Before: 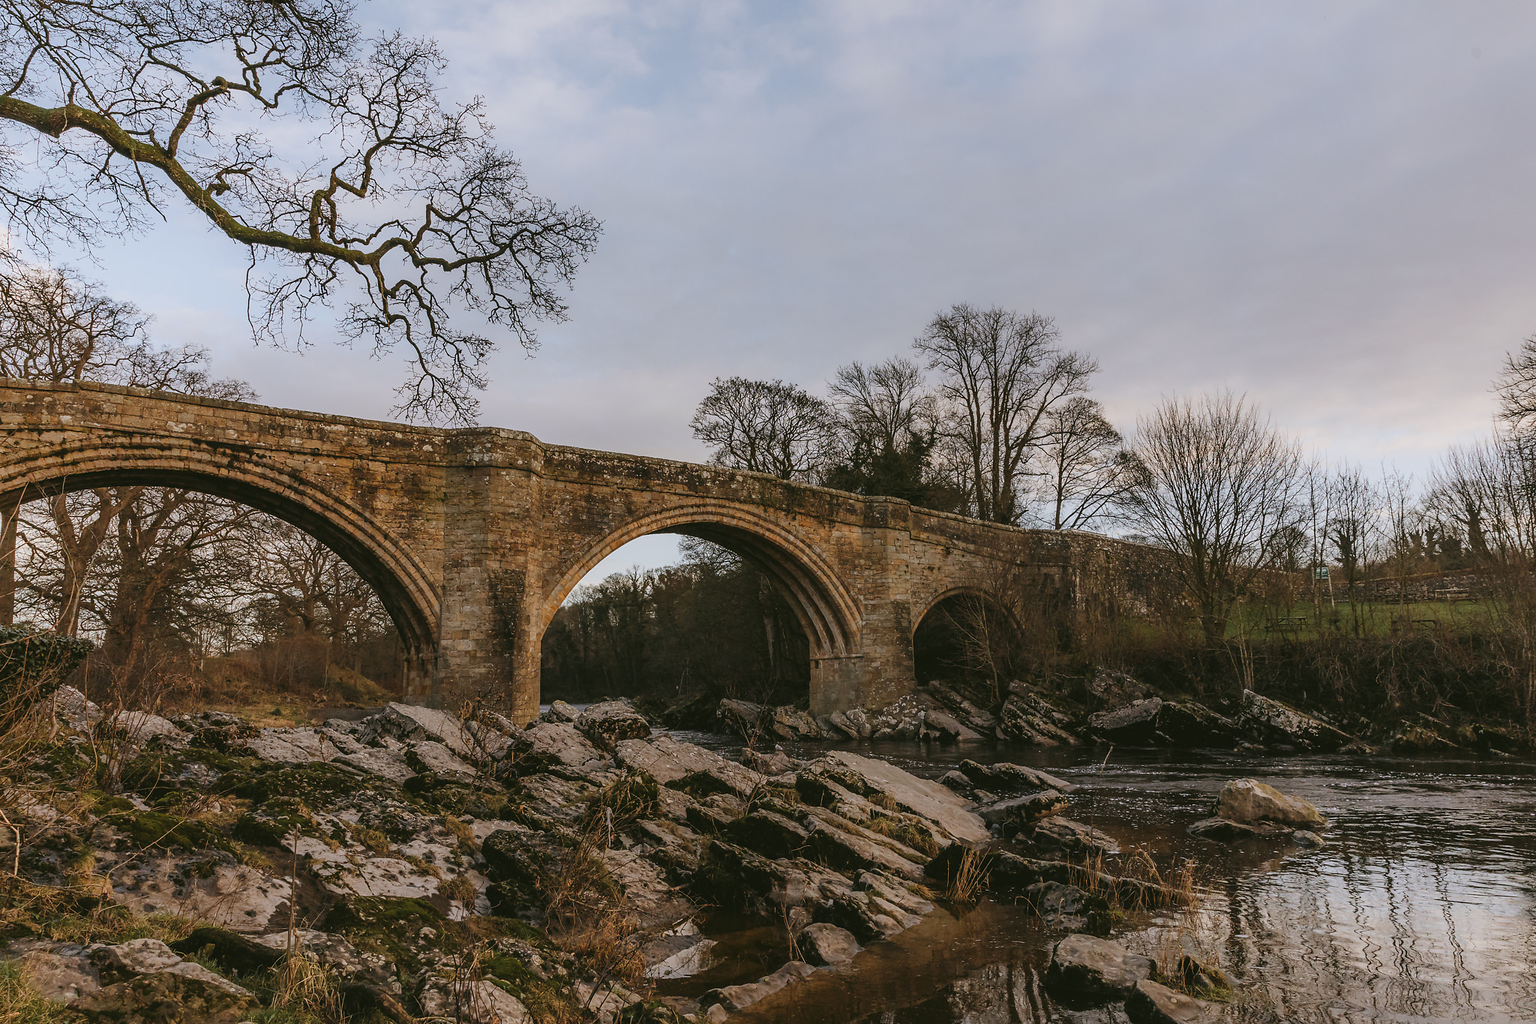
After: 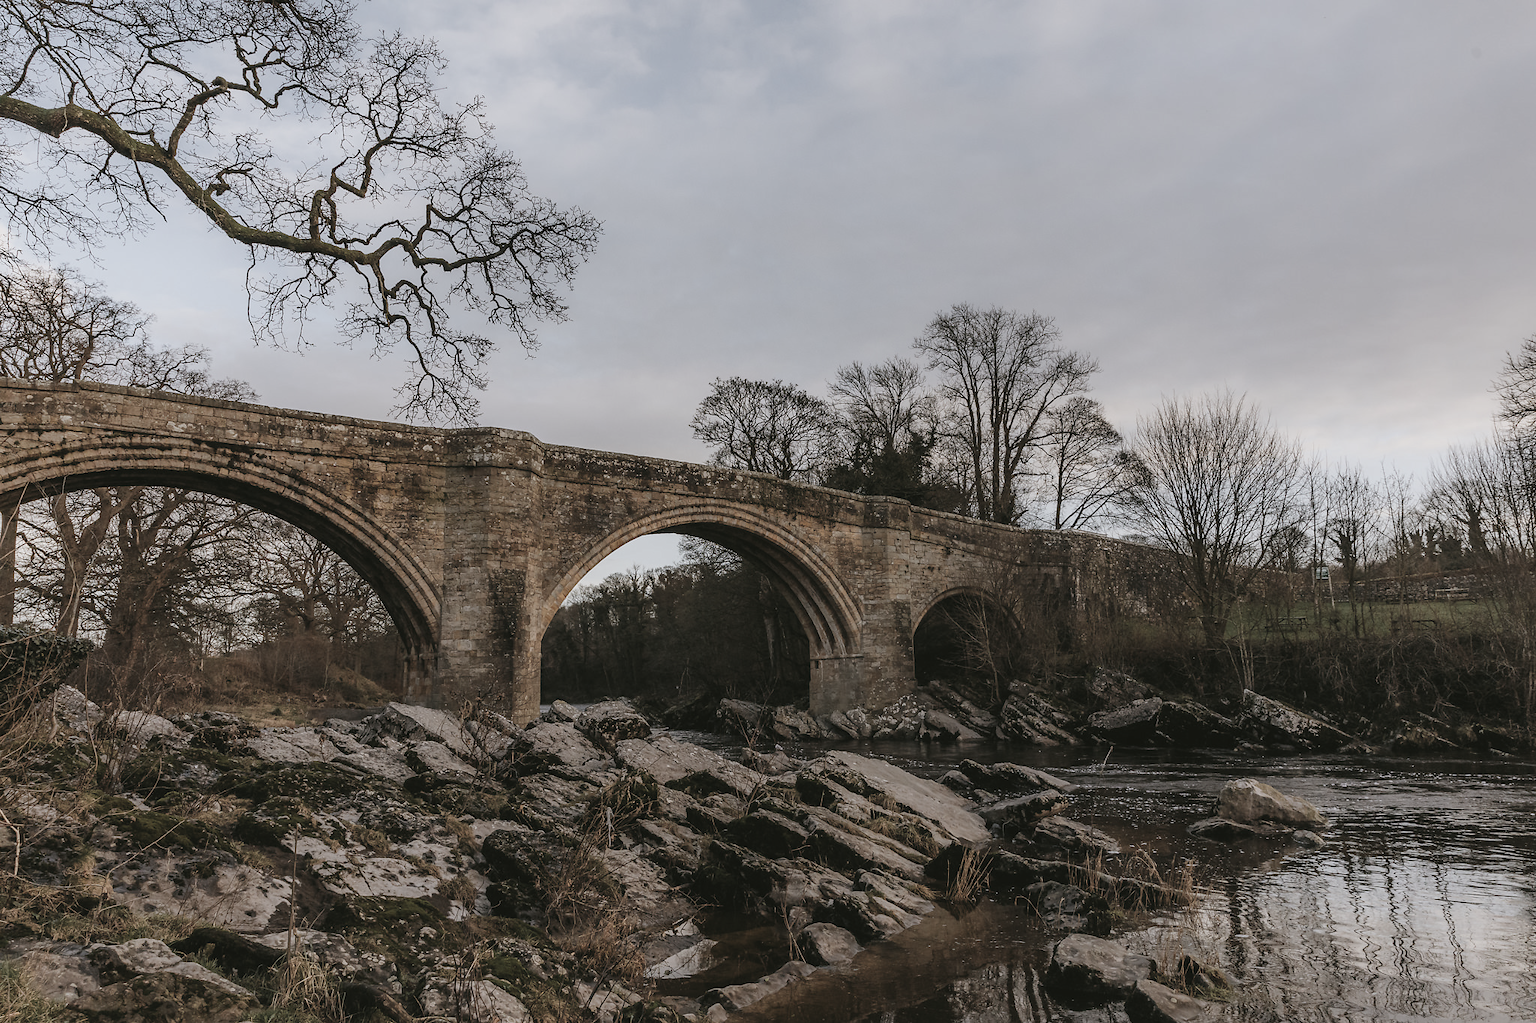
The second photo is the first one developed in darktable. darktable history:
color correction: saturation 0.5
white balance: emerald 1
